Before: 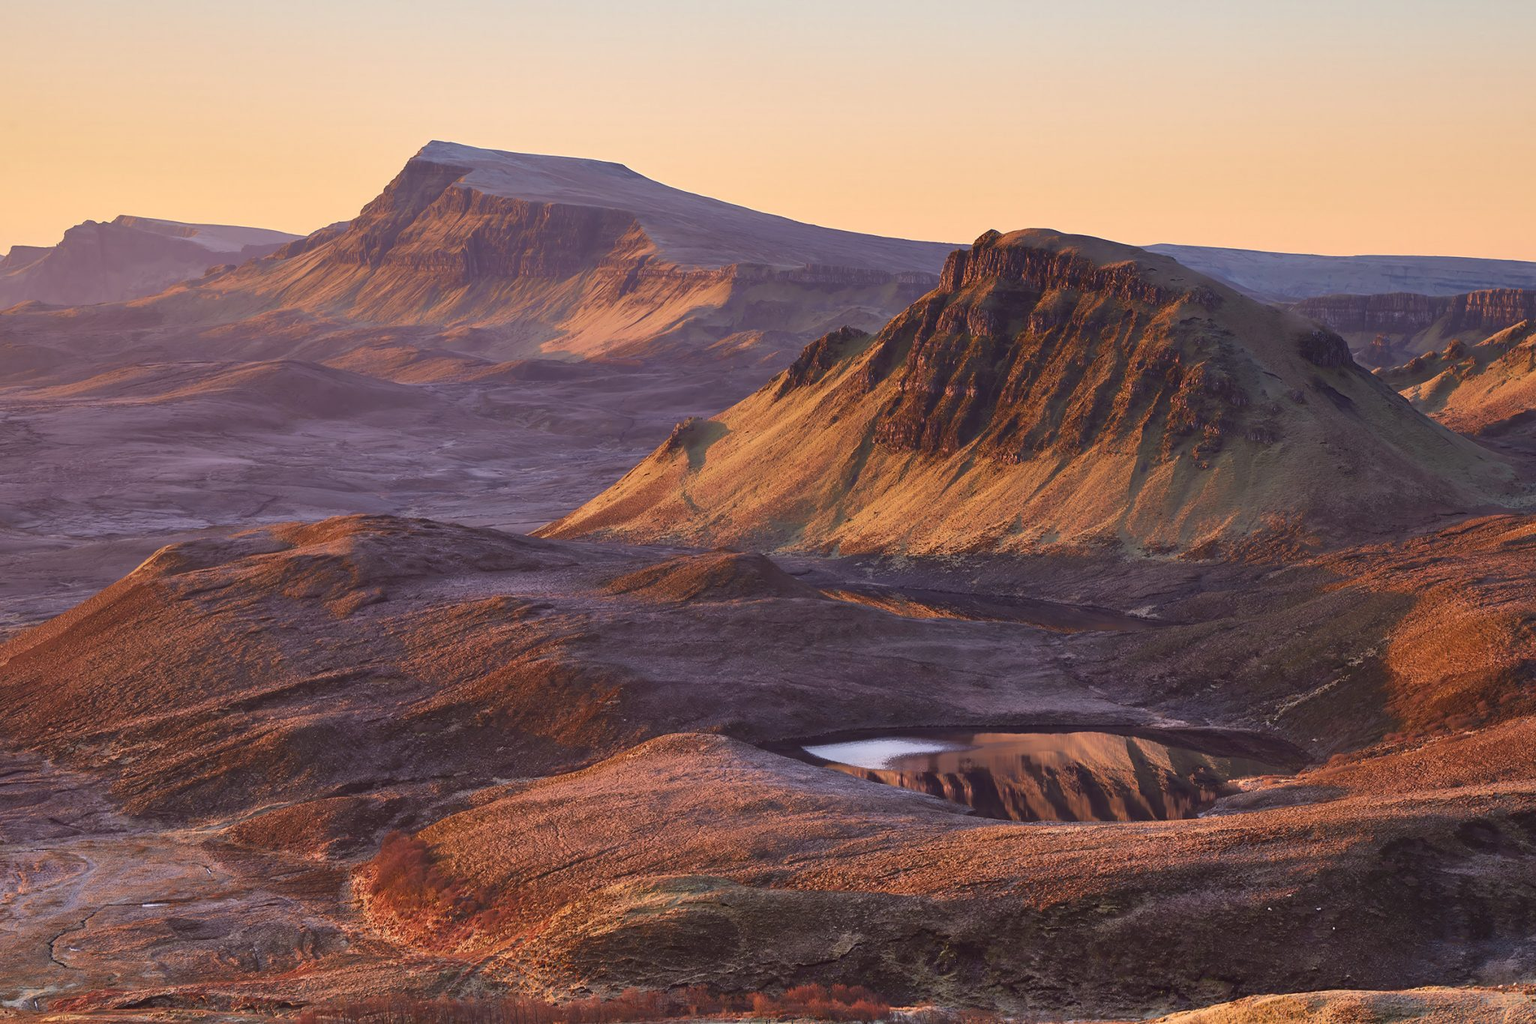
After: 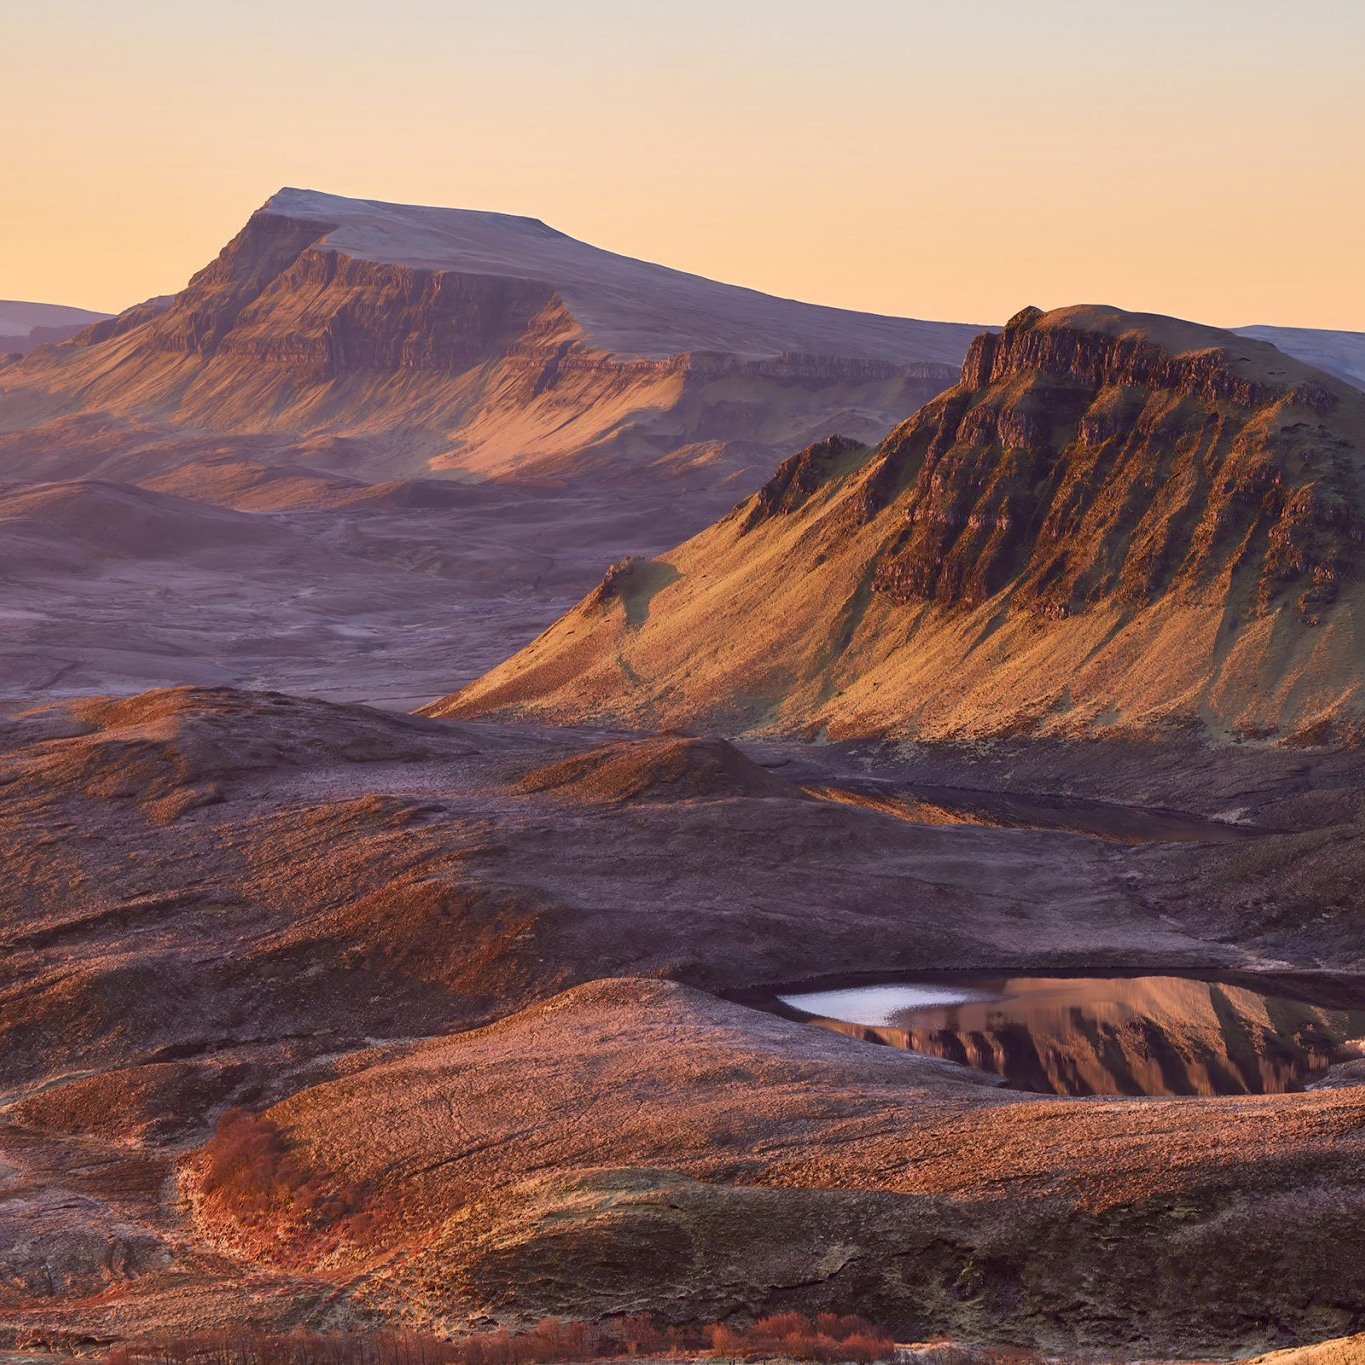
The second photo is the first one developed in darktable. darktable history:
exposure: black level correction 0.005, exposure 0.014 EV, compensate highlight preservation false
crop and rotate: left 14.292%, right 19.041%
